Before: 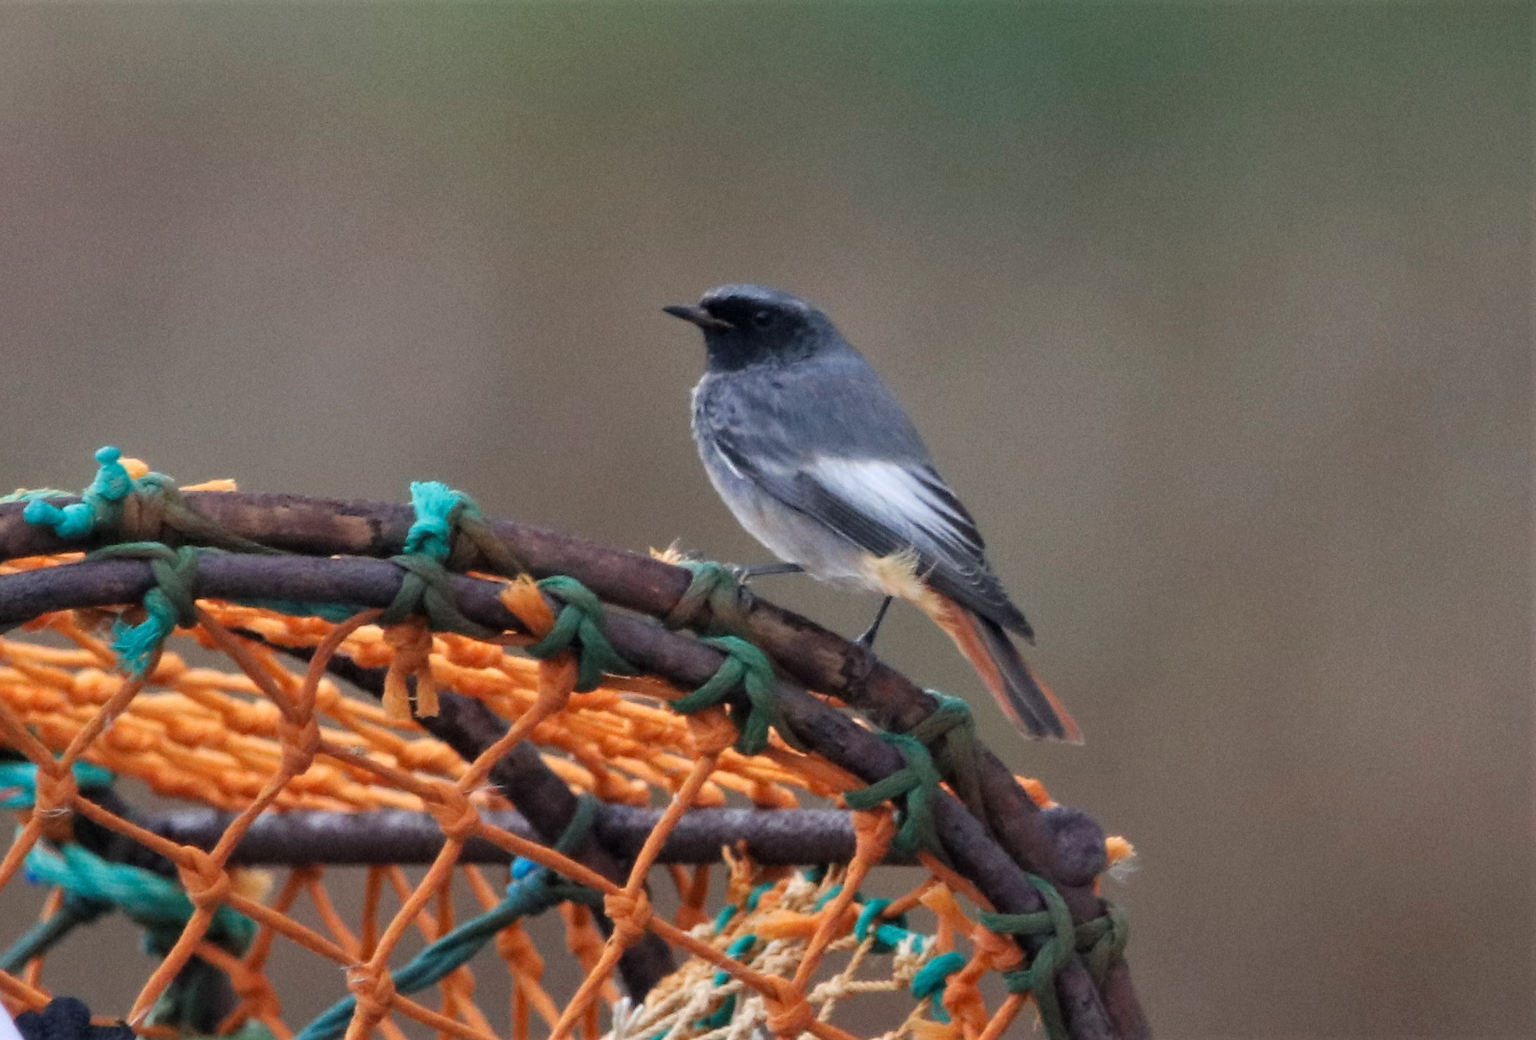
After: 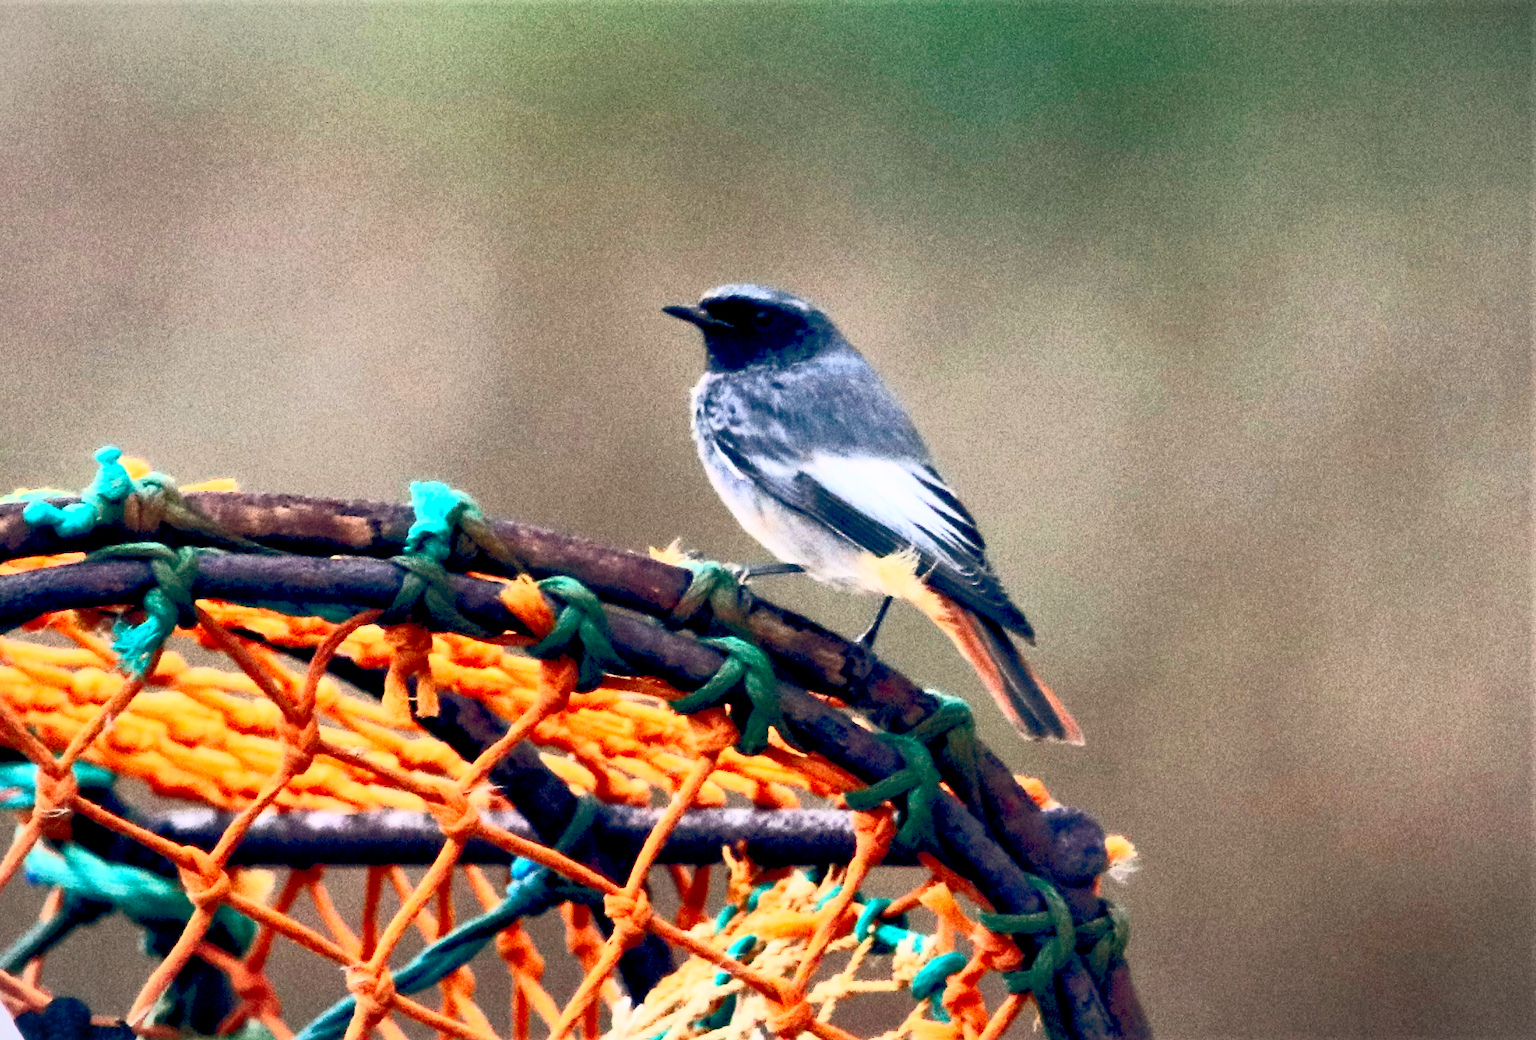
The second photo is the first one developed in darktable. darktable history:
contrast brightness saturation: contrast 0.83, brightness 0.59, saturation 0.59
color balance: lift [0.975, 0.993, 1, 1.015], gamma [1.1, 1, 1, 0.945], gain [1, 1.04, 1, 0.95]
vignetting: fall-off start 100%, brightness -0.282, width/height ratio 1.31
